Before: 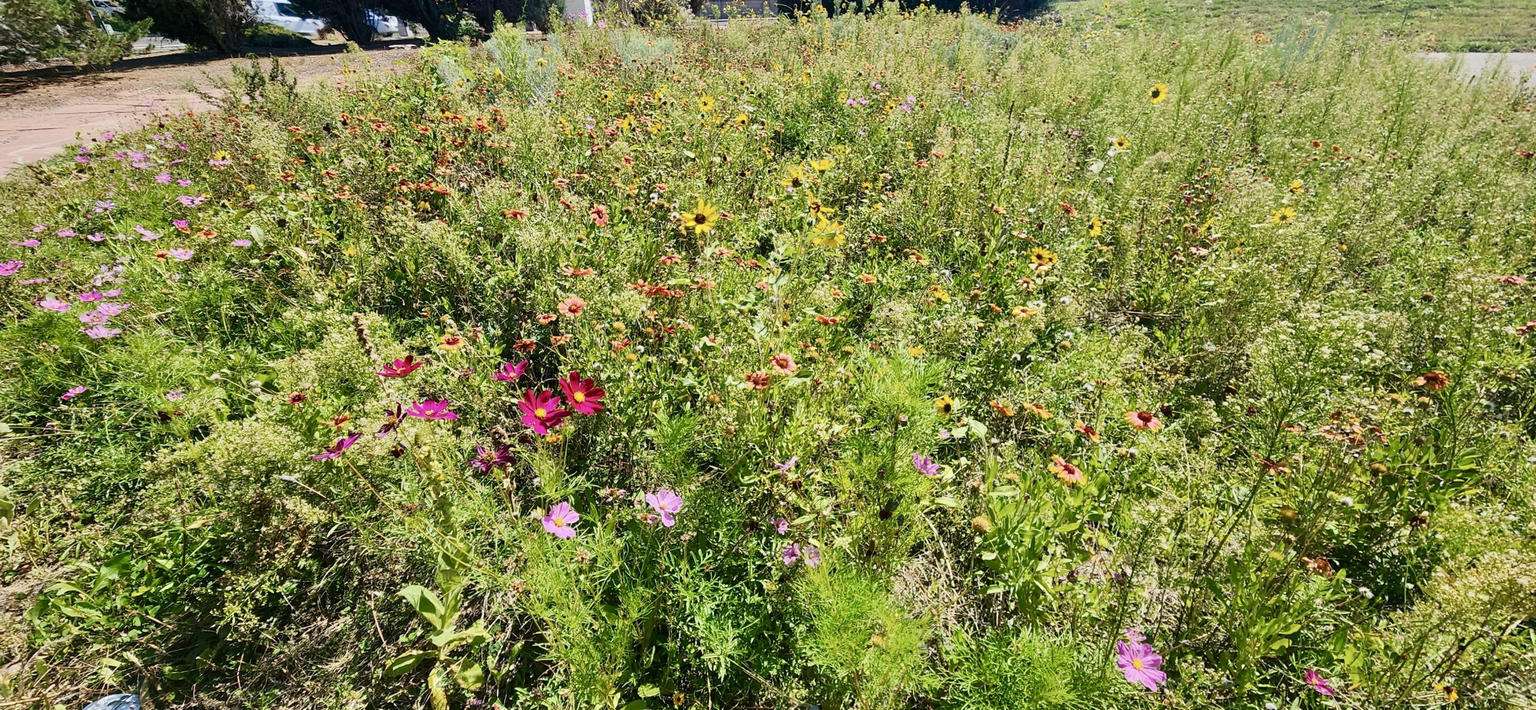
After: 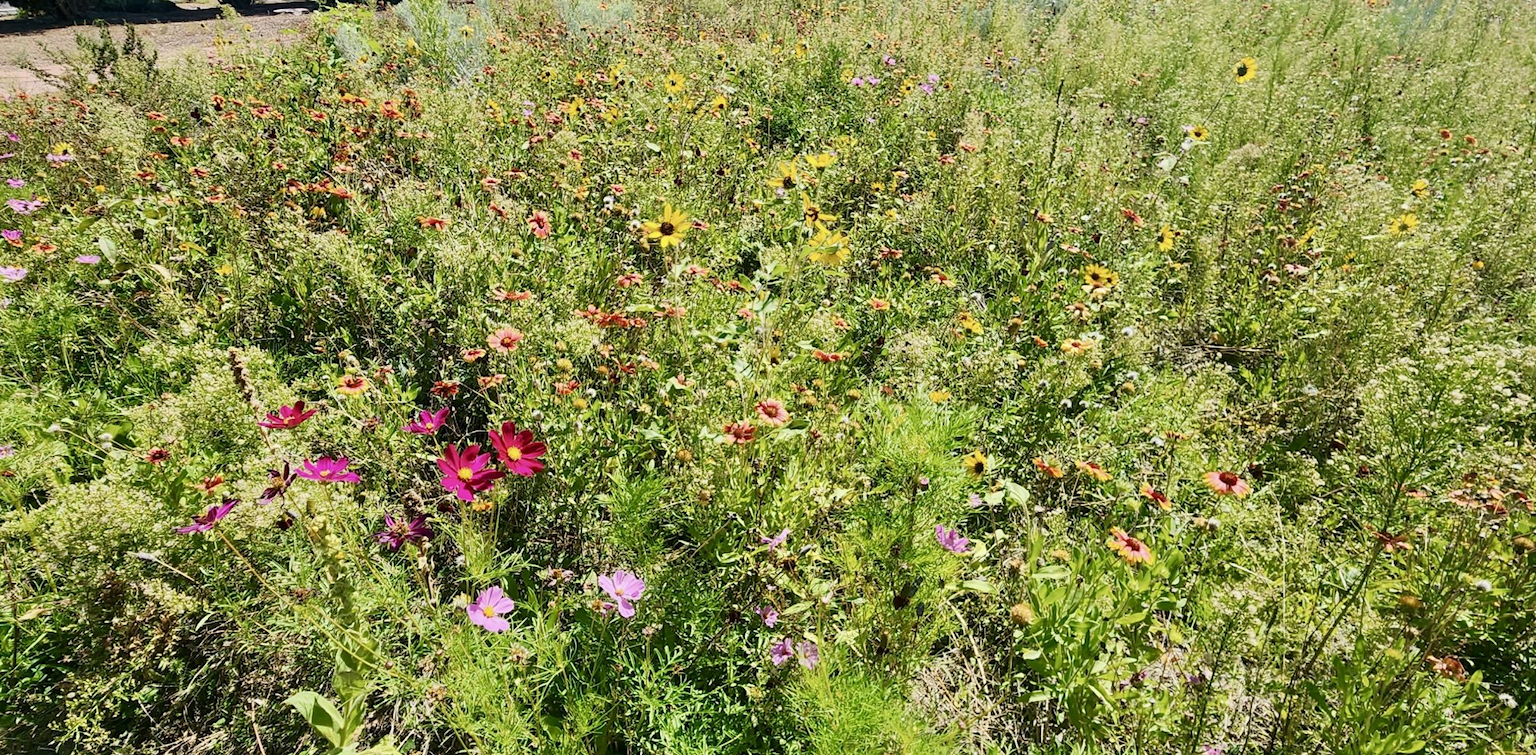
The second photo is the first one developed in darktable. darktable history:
white balance: emerald 1
crop: left 11.225%, top 5.381%, right 9.565%, bottom 10.314%
